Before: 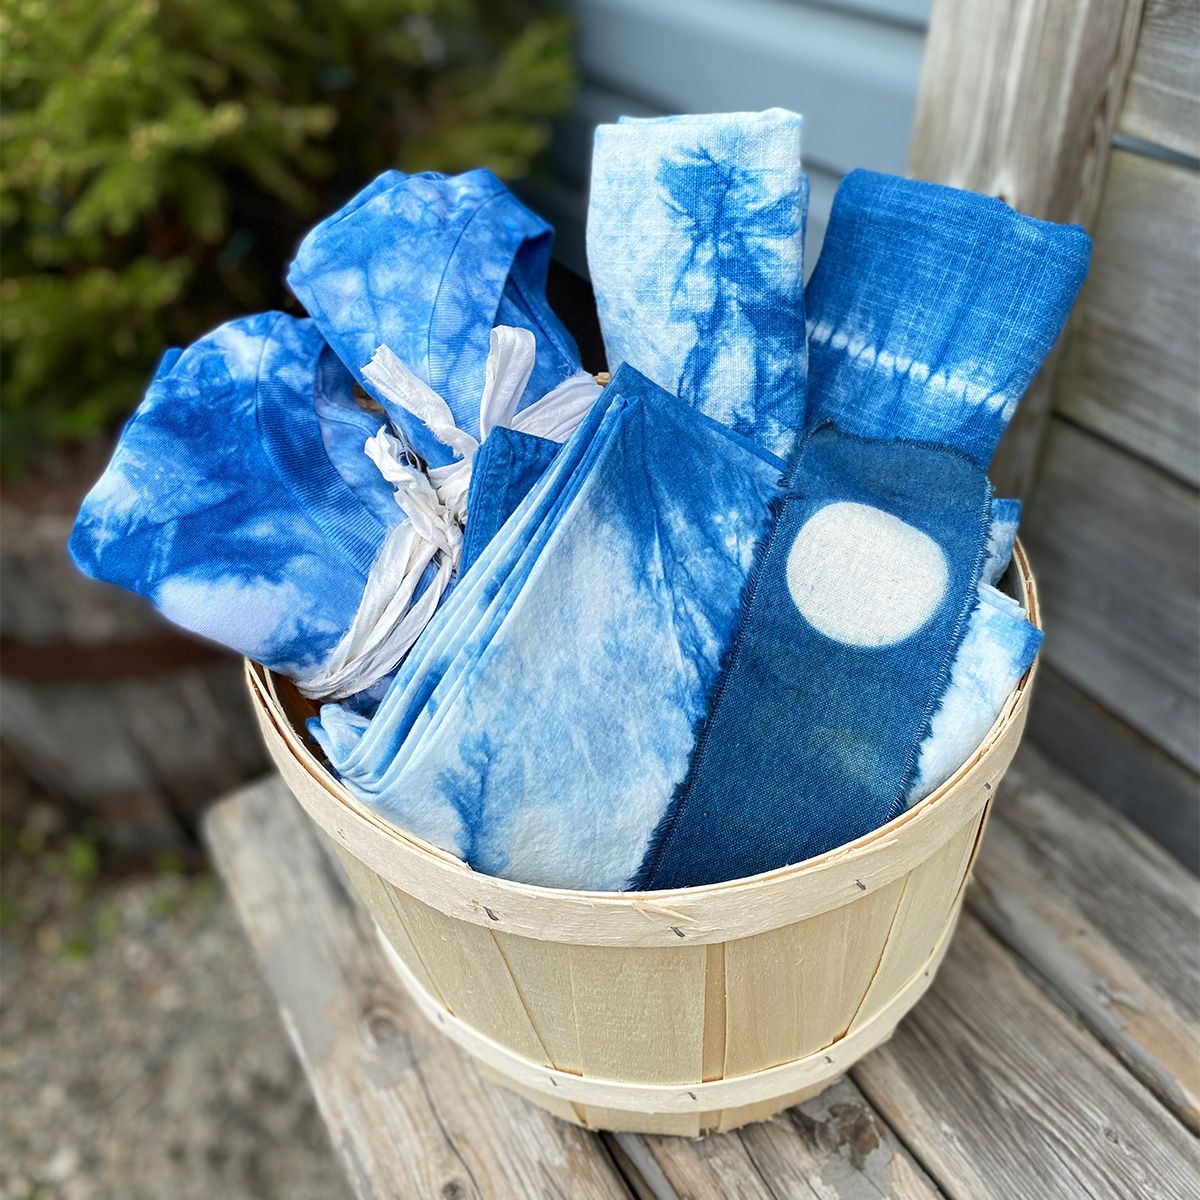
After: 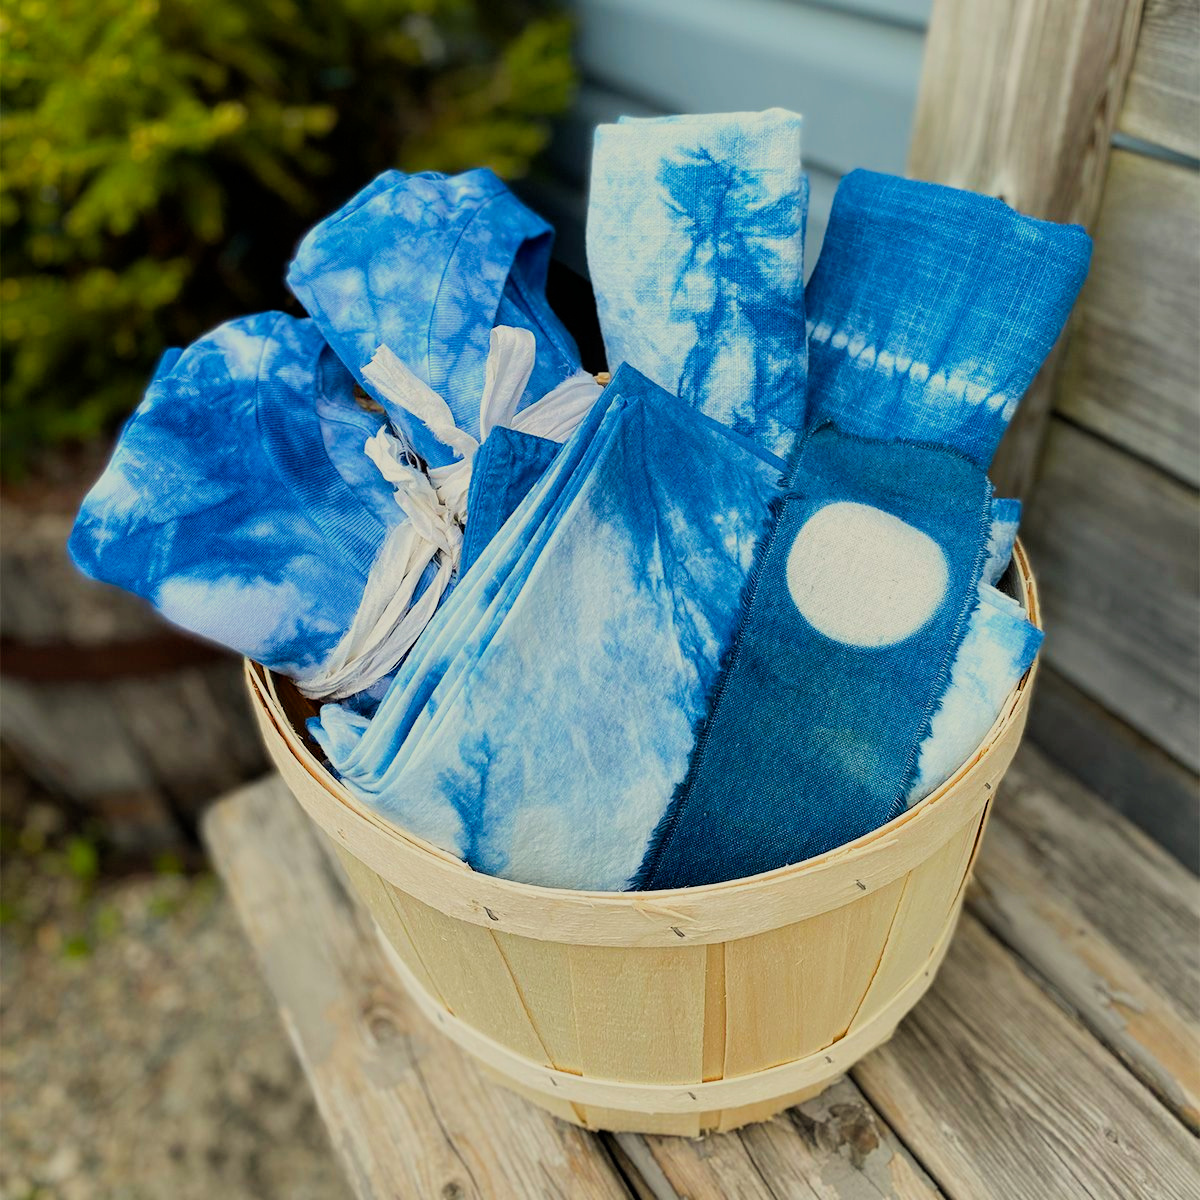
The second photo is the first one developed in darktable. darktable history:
color balance rgb: perceptual saturation grading › global saturation 25%, global vibrance 20%
white balance: red 1.029, blue 0.92
filmic rgb: black relative exposure -7.65 EV, white relative exposure 4.56 EV, hardness 3.61
